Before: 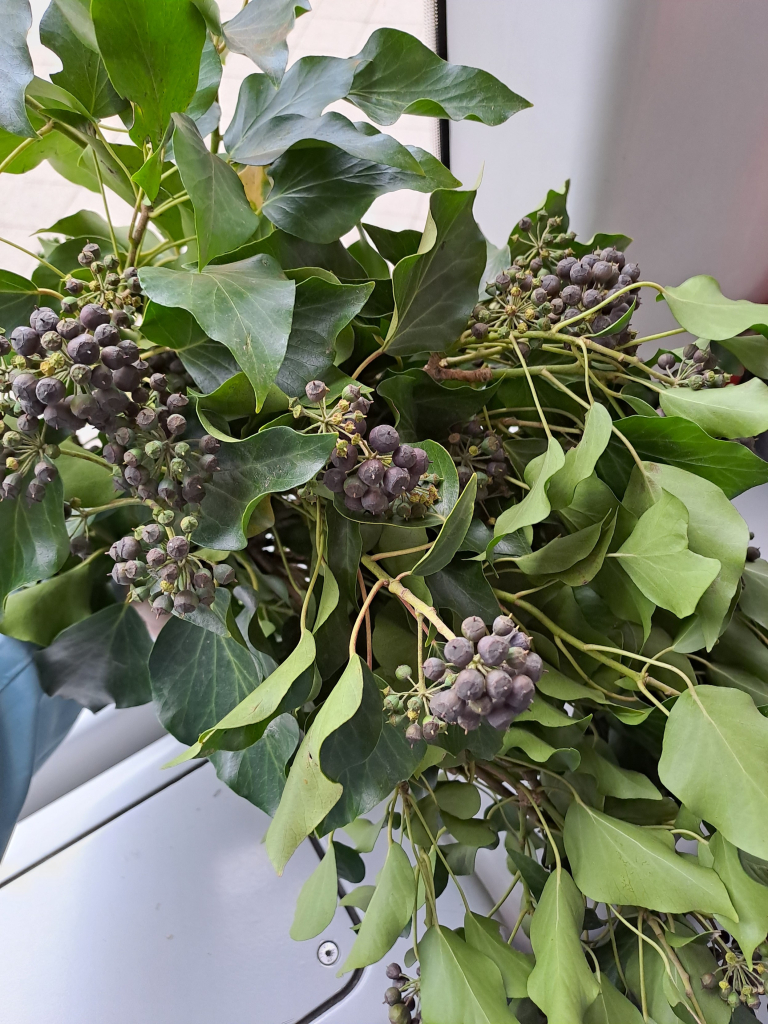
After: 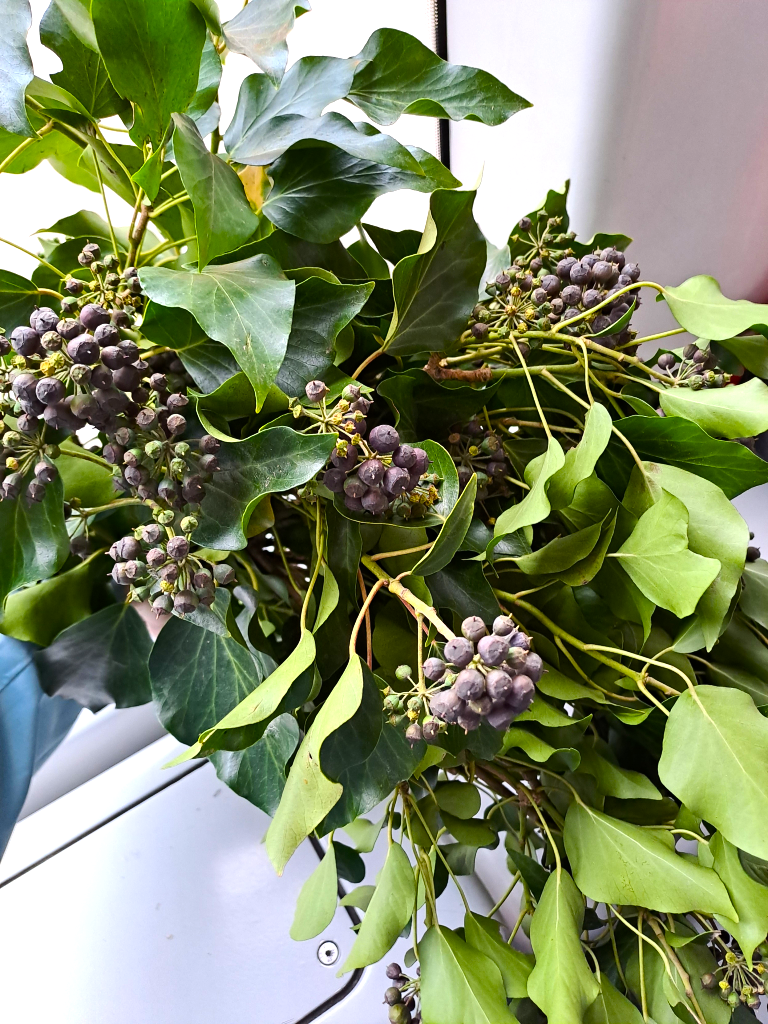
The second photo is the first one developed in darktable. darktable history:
tone equalizer: -8 EV -0.75 EV, -7 EV -0.7 EV, -6 EV -0.6 EV, -5 EV -0.4 EV, -3 EV 0.4 EV, -2 EV 0.6 EV, -1 EV 0.7 EV, +0 EV 0.75 EV, edges refinement/feathering 500, mask exposure compensation -1.57 EV, preserve details no
color balance rgb: perceptual saturation grading › global saturation 20%, perceptual saturation grading › highlights 2.68%, perceptual saturation grading › shadows 50%
